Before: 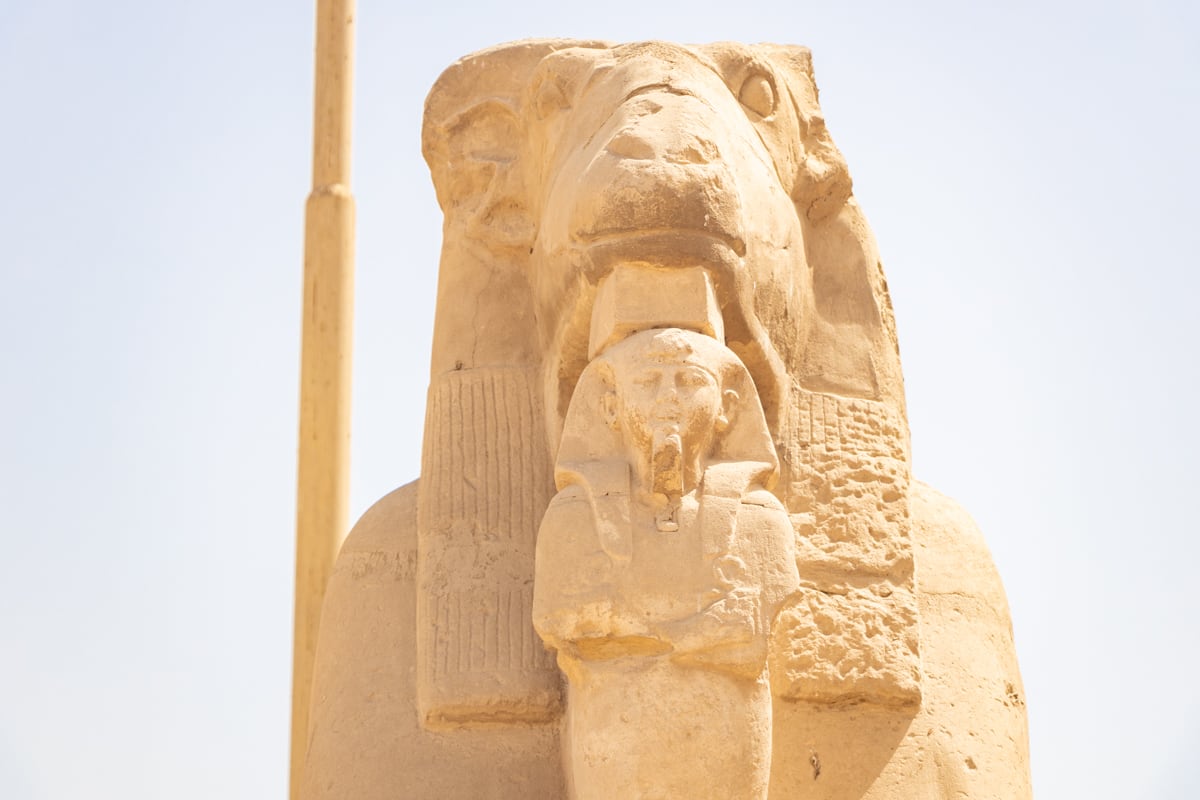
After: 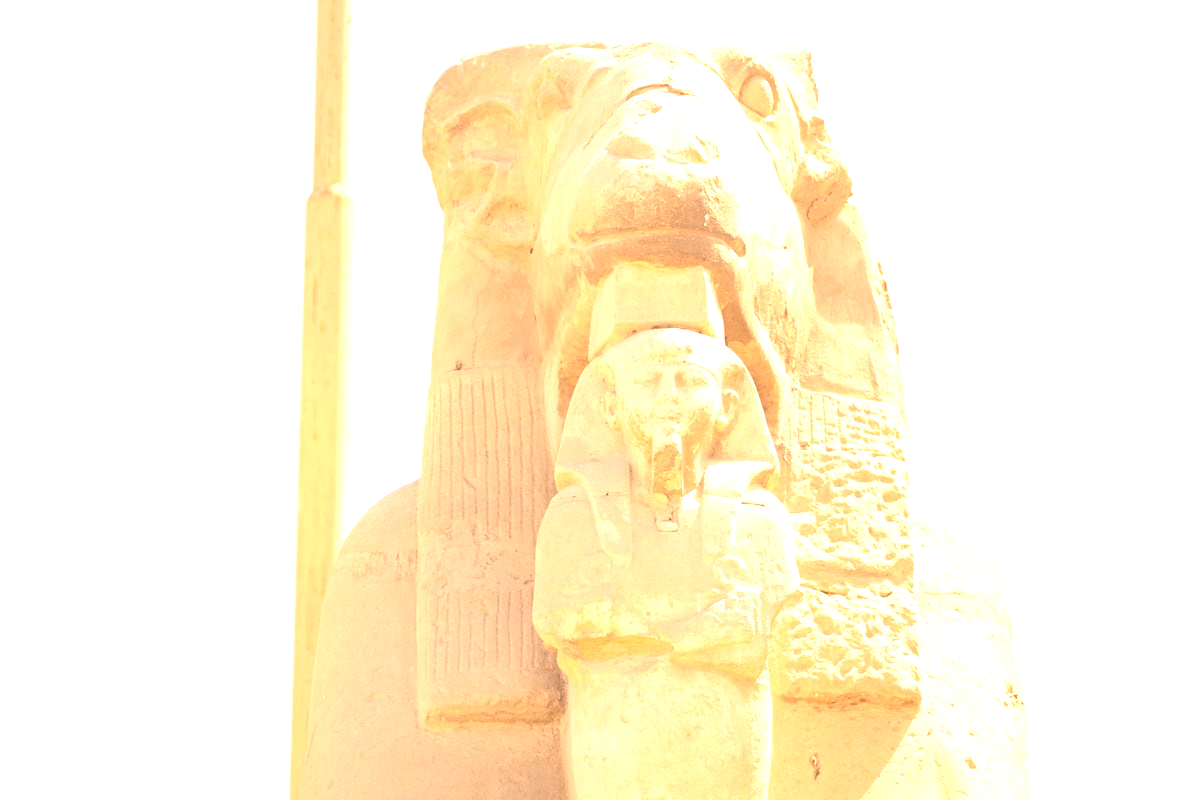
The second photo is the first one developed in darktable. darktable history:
contrast brightness saturation: brightness 0.117
exposure: black level correction 0, compensate highlight preservation false
tone equalizer: -8 EV -1.05 EV, -7 EV -1.05 EV, -6 EV -0.85 EV, -5 EV -0.609 EV, -3 EV 0.543 EV, -2 EV 0.853 EV, -1 EV 1.01 EV, +0 EV 1.07 EV, luminance estimator HSV value / RGB max
